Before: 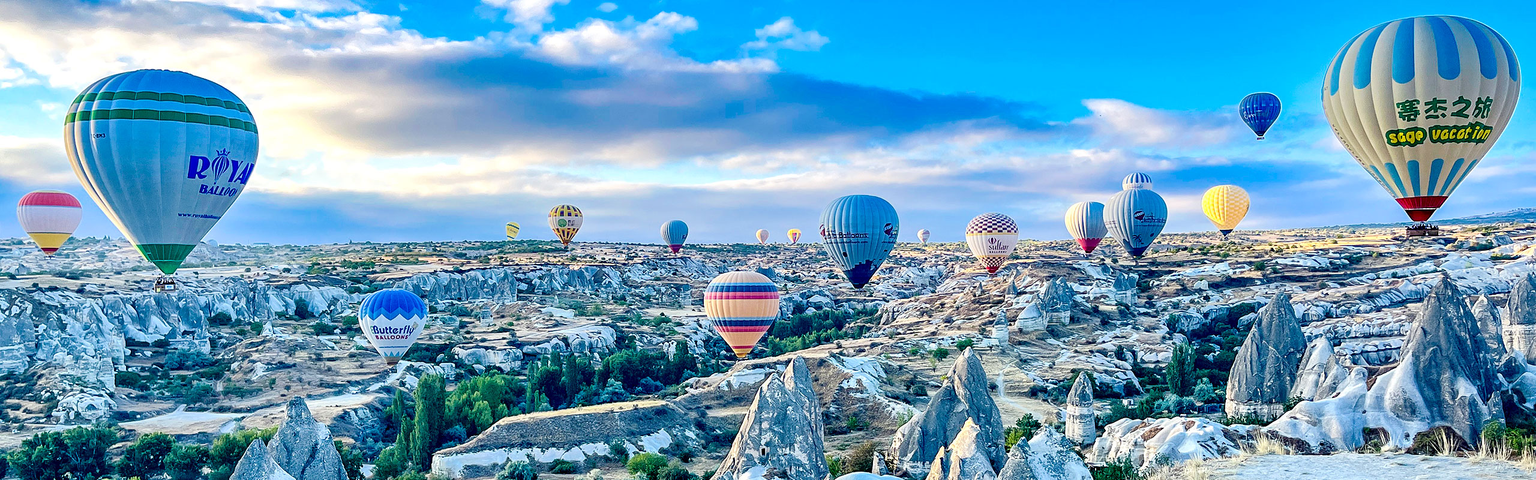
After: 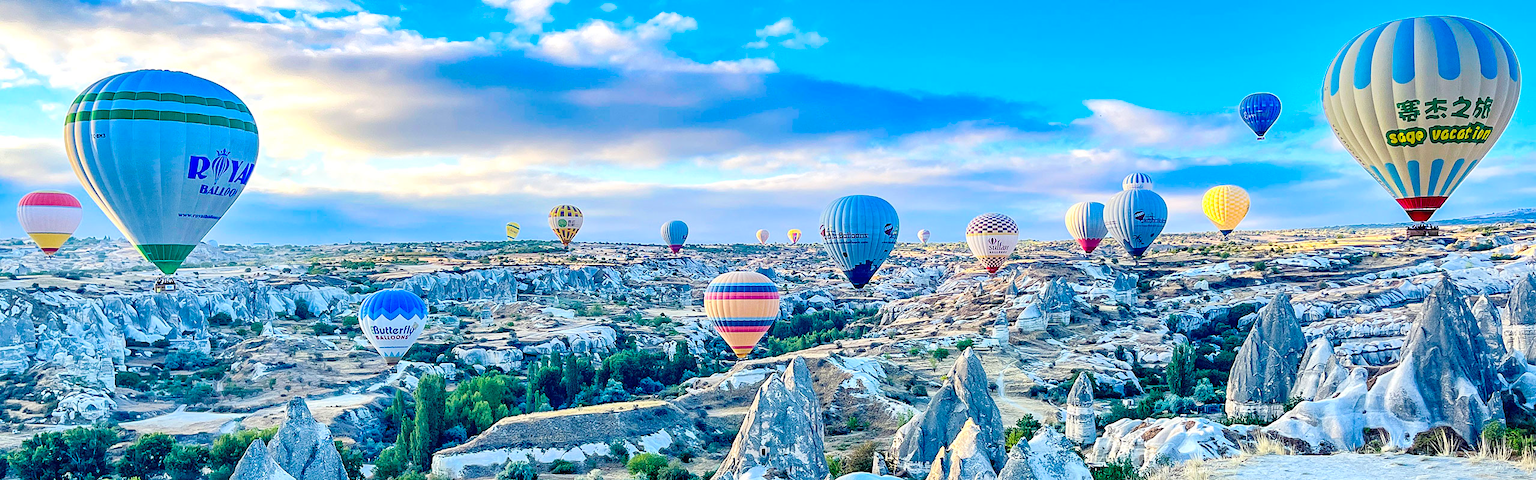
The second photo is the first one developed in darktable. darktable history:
contrast brightness saturation: brightness 0.094, saturation 0.19
